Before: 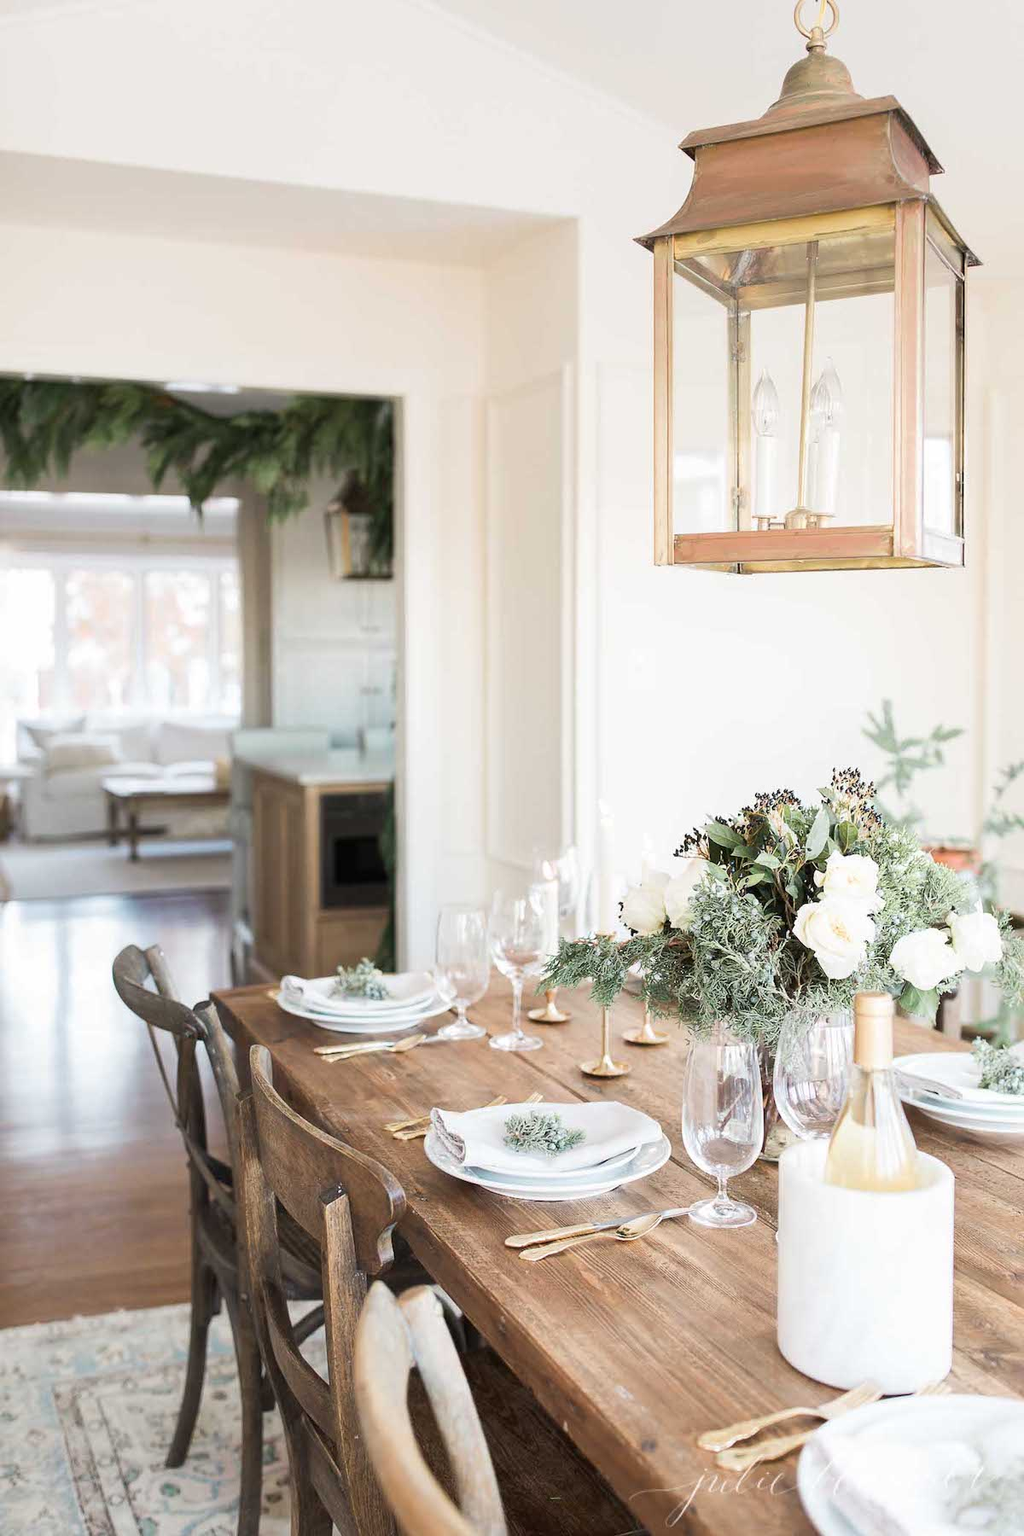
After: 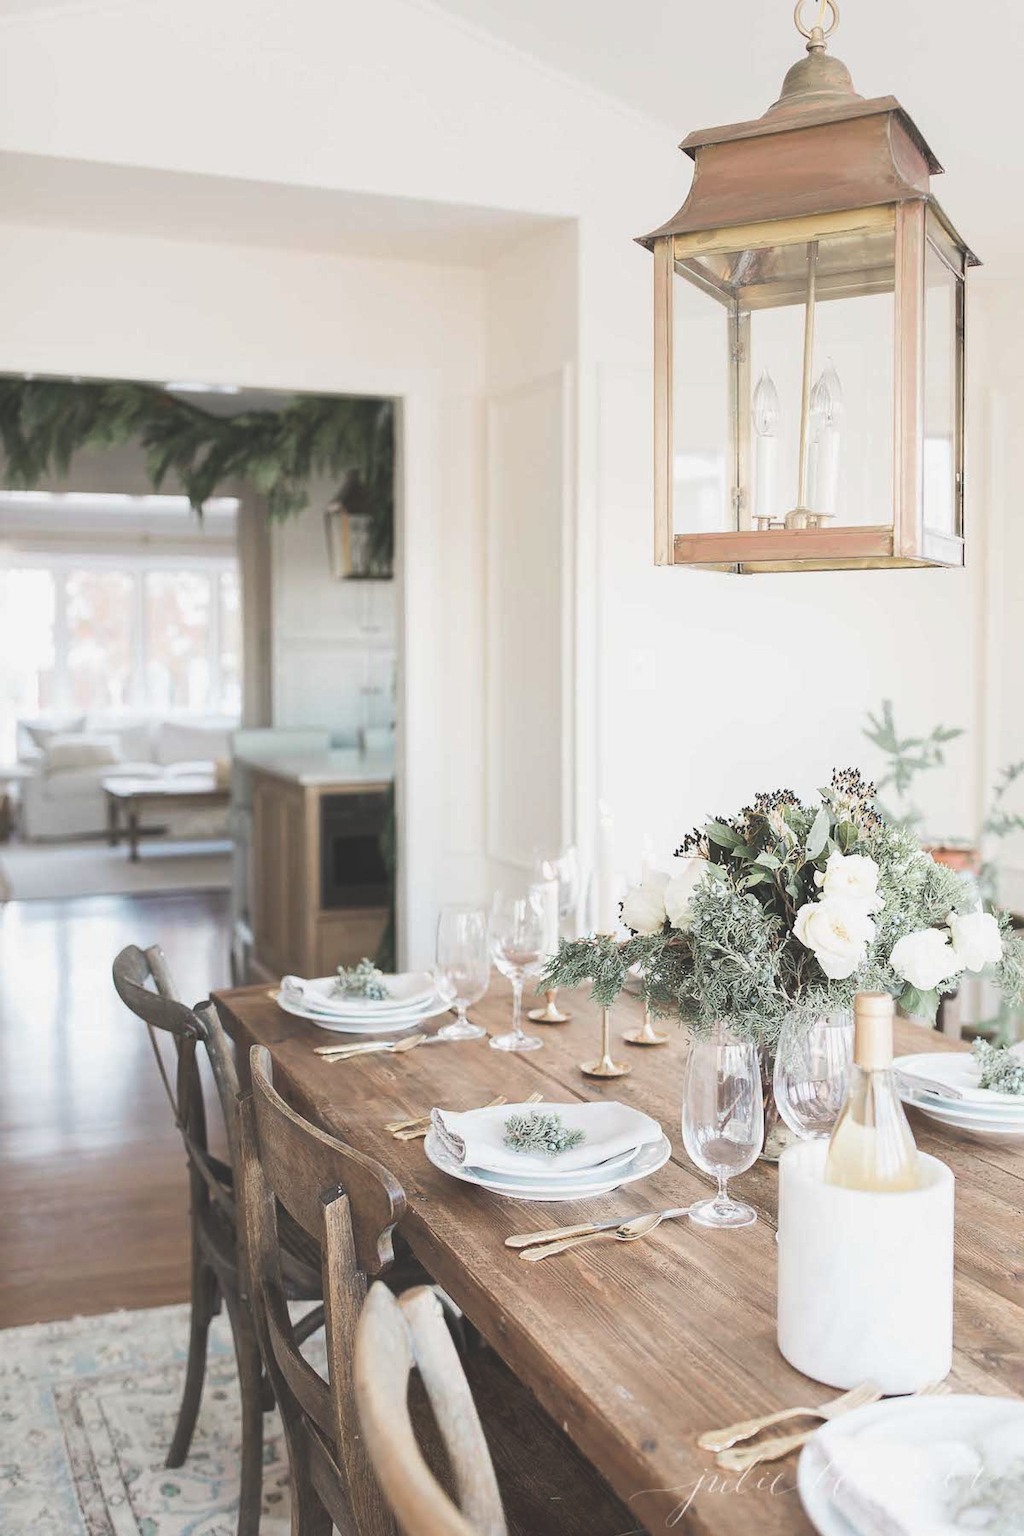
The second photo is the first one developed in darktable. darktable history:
exposure: black level correction -0.026, exposure -0.118 EV, compensate exposure bias true, compensate highlight preservation false
color zones: curves: ch0 [(0, 0.5) (0.143, 0.5) (0.286, 0.5) (0.429, 0.504) (0.571, 0.5) (0.714, 0.509) (0.857, 0.5) (1, 0.5)]; ch1 [(0, 0.425) (0.143, 0.425) (0.286, 0.375) (0.429, 0.405) (0.571, 0.5) (0.714, 0.47) (0.857, 0.425) (1, 0.435)]; ch2 [(0, 0.5) (0.143, 0.5) (0.286, 0.5) (0.429, 0.517) (0.571, 0.5) (0.714, 0.51) (0.857, 0.5) (1, 0.5)]
